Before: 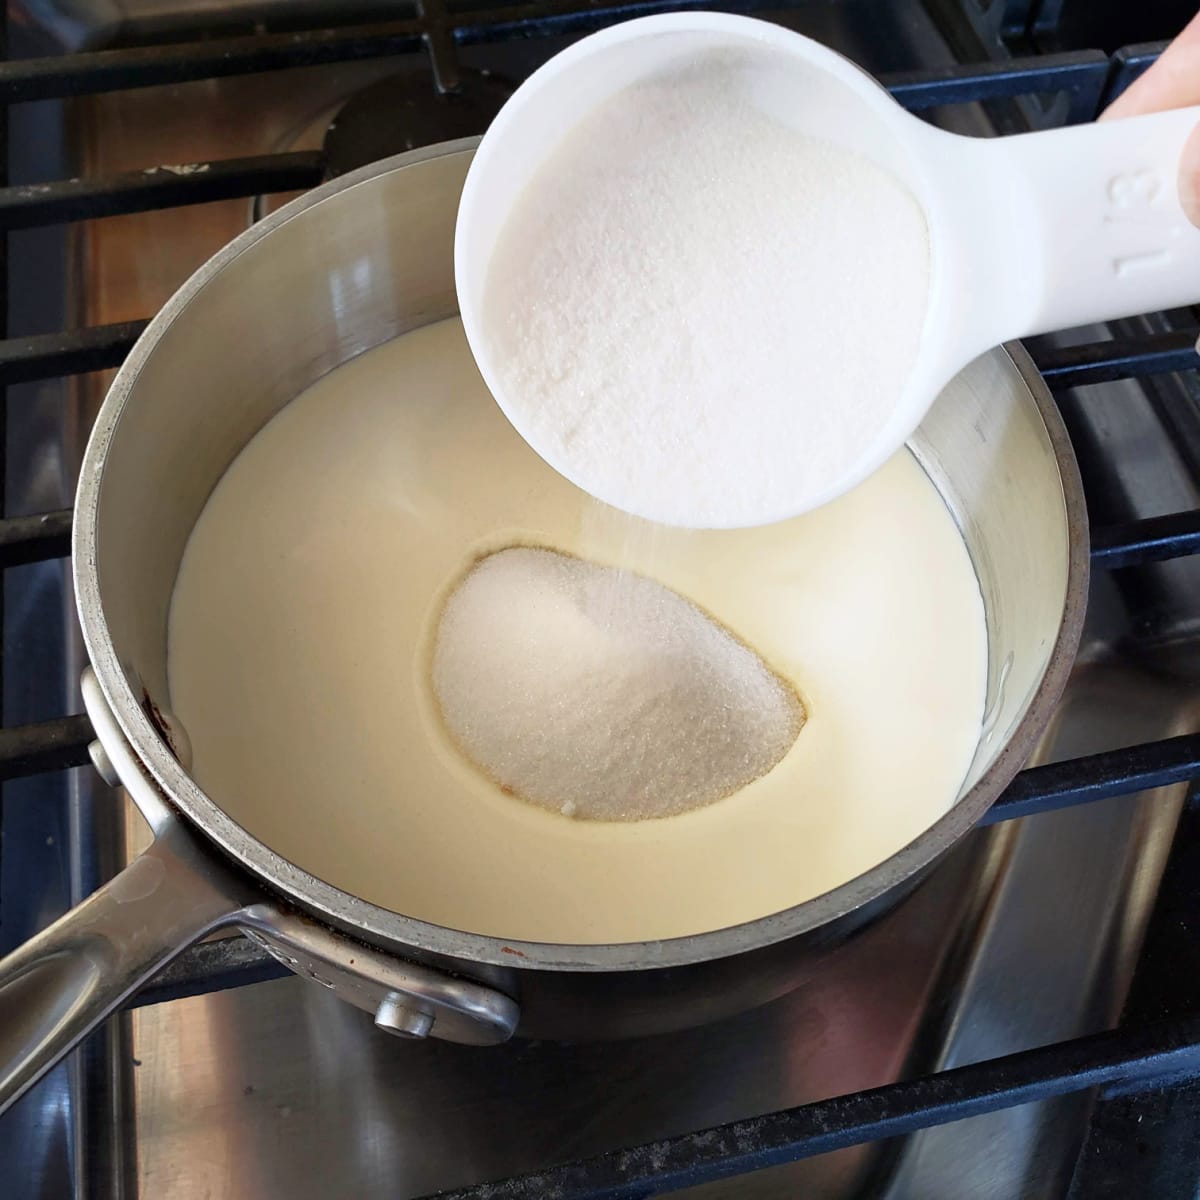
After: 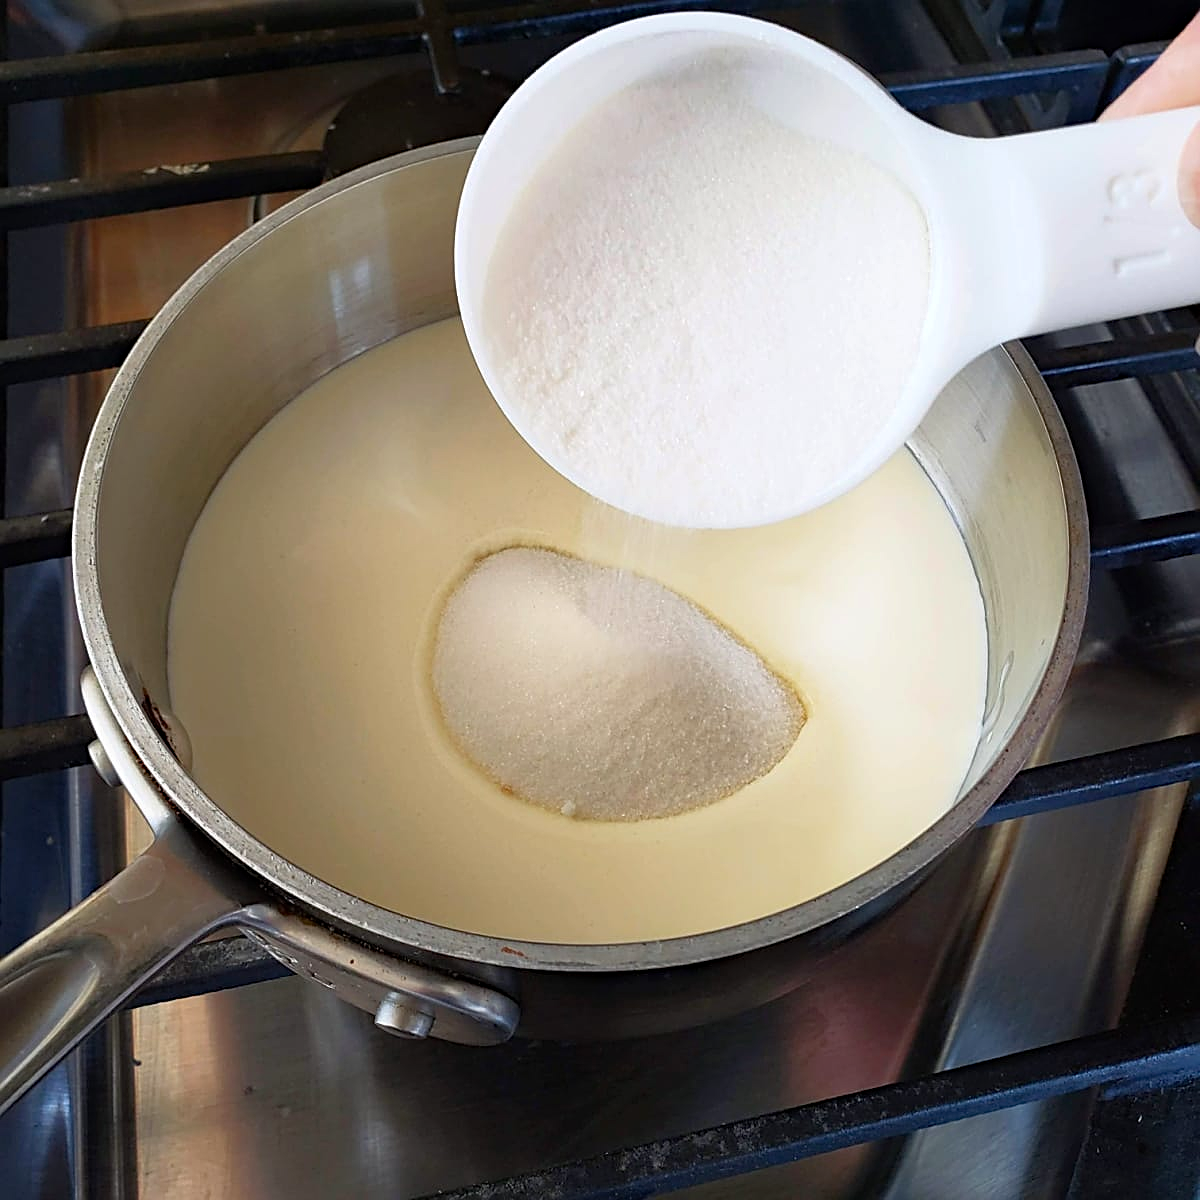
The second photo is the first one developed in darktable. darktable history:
haze removal: compatibility mode true, adaptive false
sharpen: on, module defaults
contrast equalizer: y [[0.5, 0.488, 0.462, 0.461, 0.491, 0.5], [0.5 ×6], [0.5 ×6], [0 ×6], [0 ×6]]
